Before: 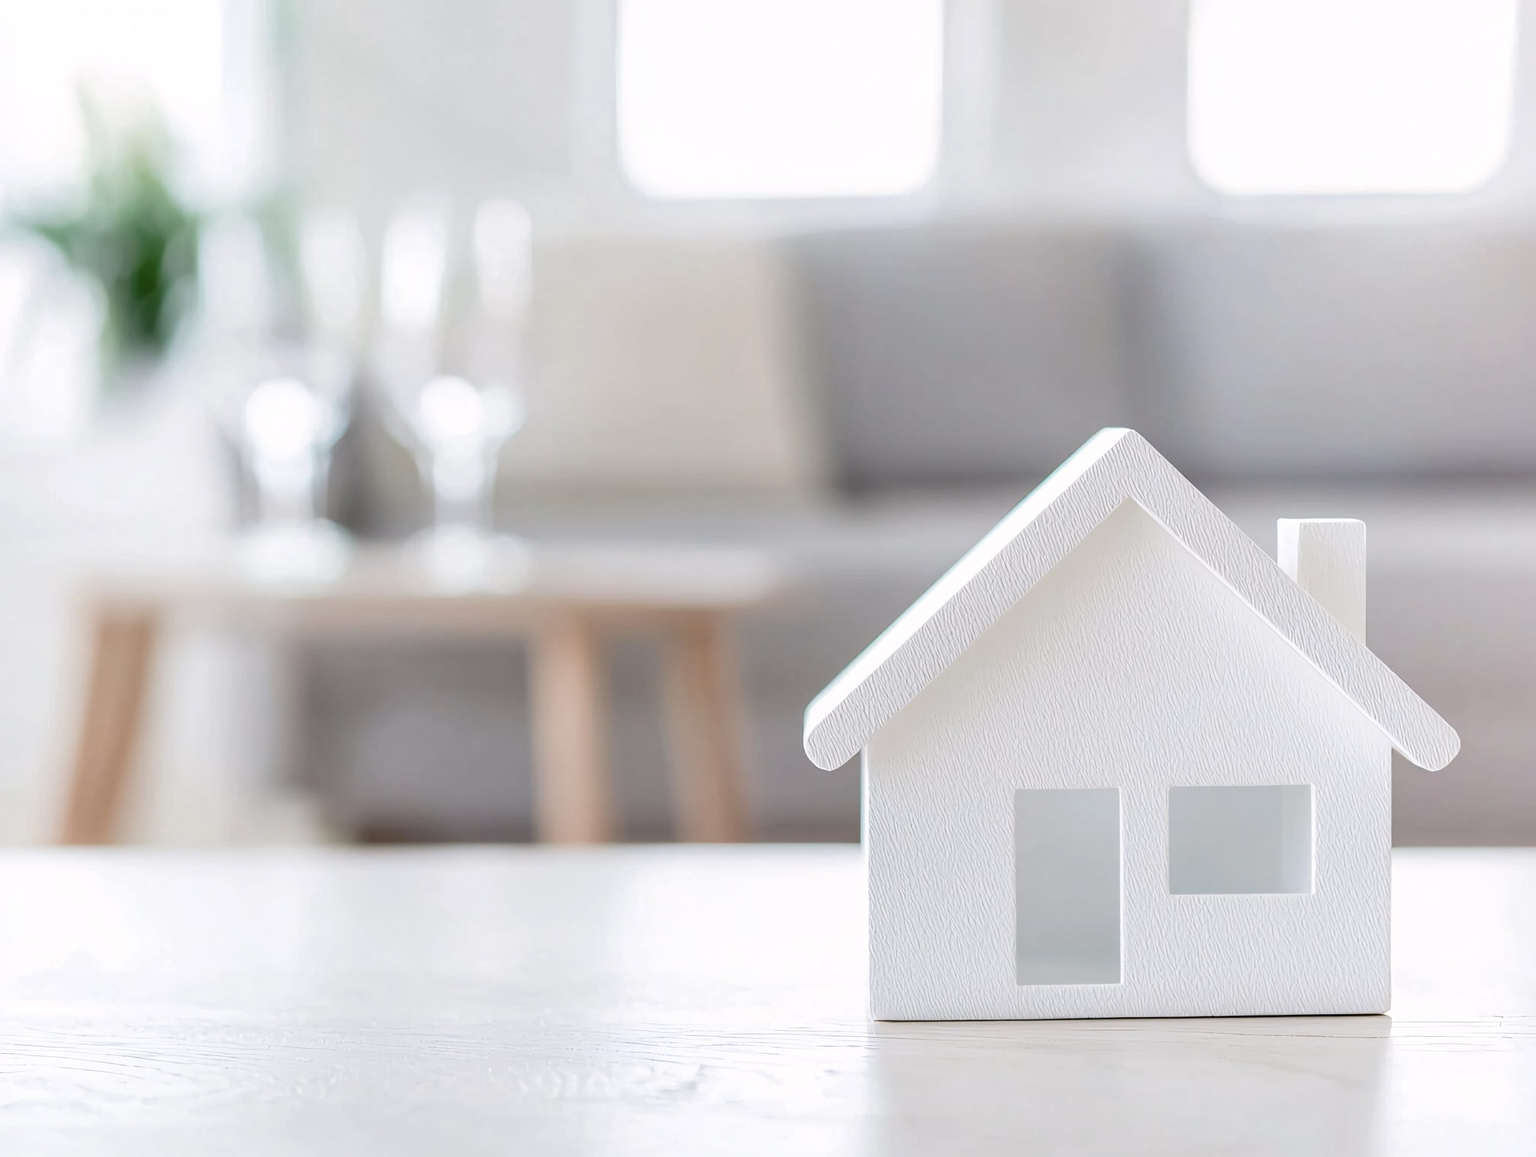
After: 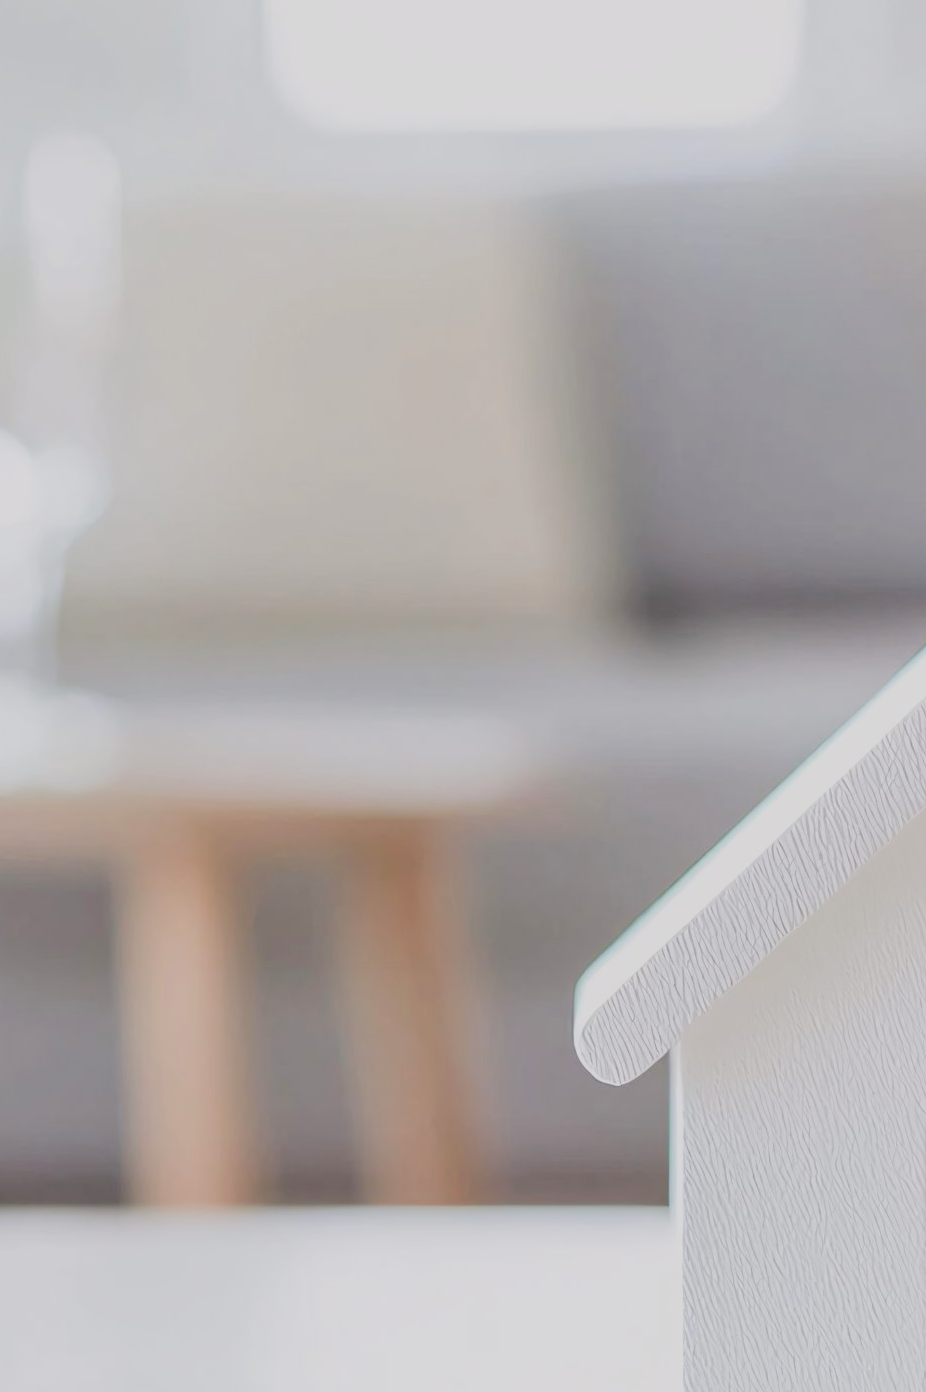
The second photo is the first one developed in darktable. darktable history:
contrast brightness saturation: contrast 0.094, saturation 0.282
crop and rotate: left 29.886%, top 10.369%, right 33.937%, bottom 17.382%
filmic rgb: black relative exposure -6.68 EV, white relative exposure 4.56 EV, hardness 3.27, color science v4 (2020)
